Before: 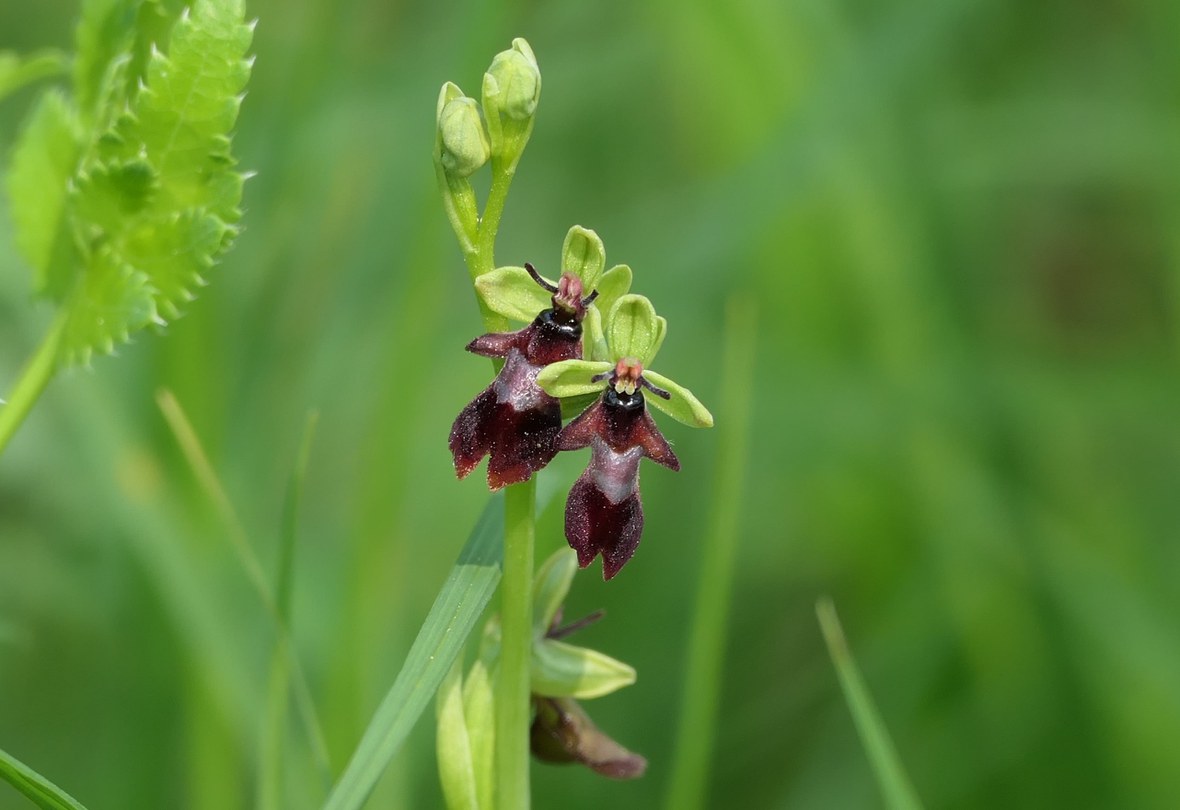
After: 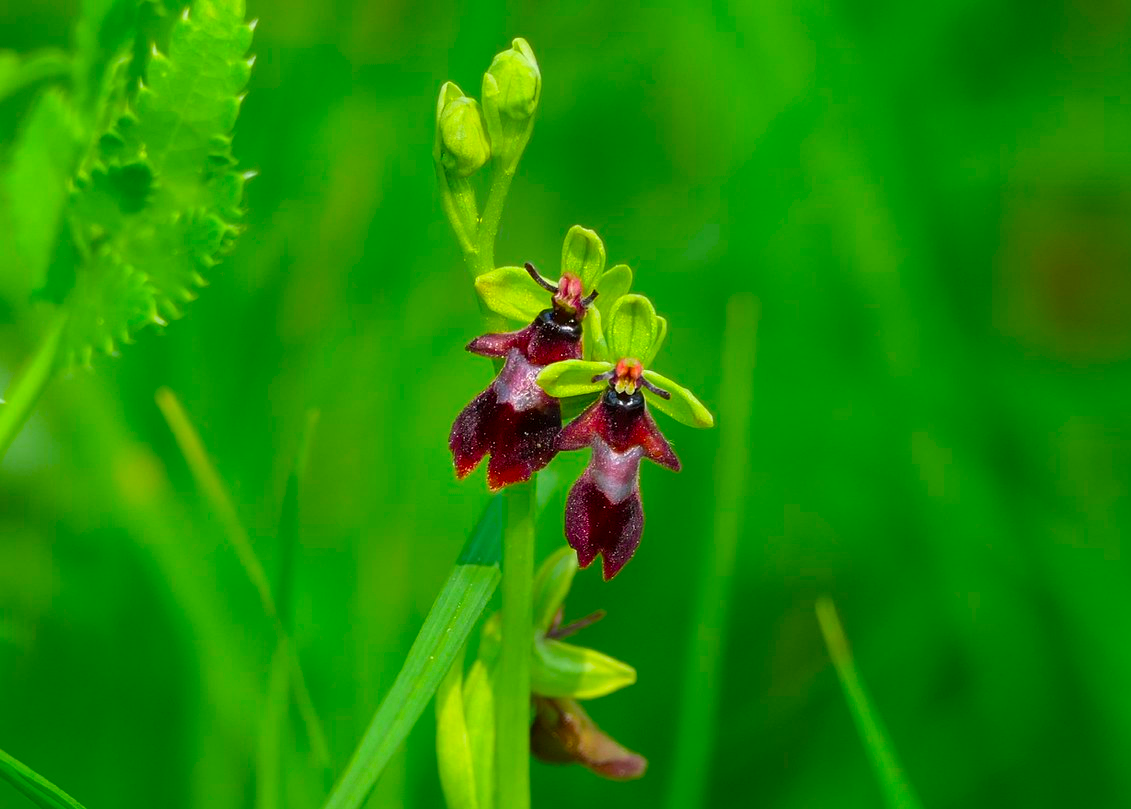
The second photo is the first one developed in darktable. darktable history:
crop: right 4.126%, bottom 0.031%
shadows and highlights: shadows 30.63, highlights -63.22, shadows color adjustment 98%, highlights color adjustment 58.61%, soften with gaussian
contrast brightness saturation: saturation 0.5
color balance rgb: perceptual saturation grading › global saturation 30%, global vibrance 20%
